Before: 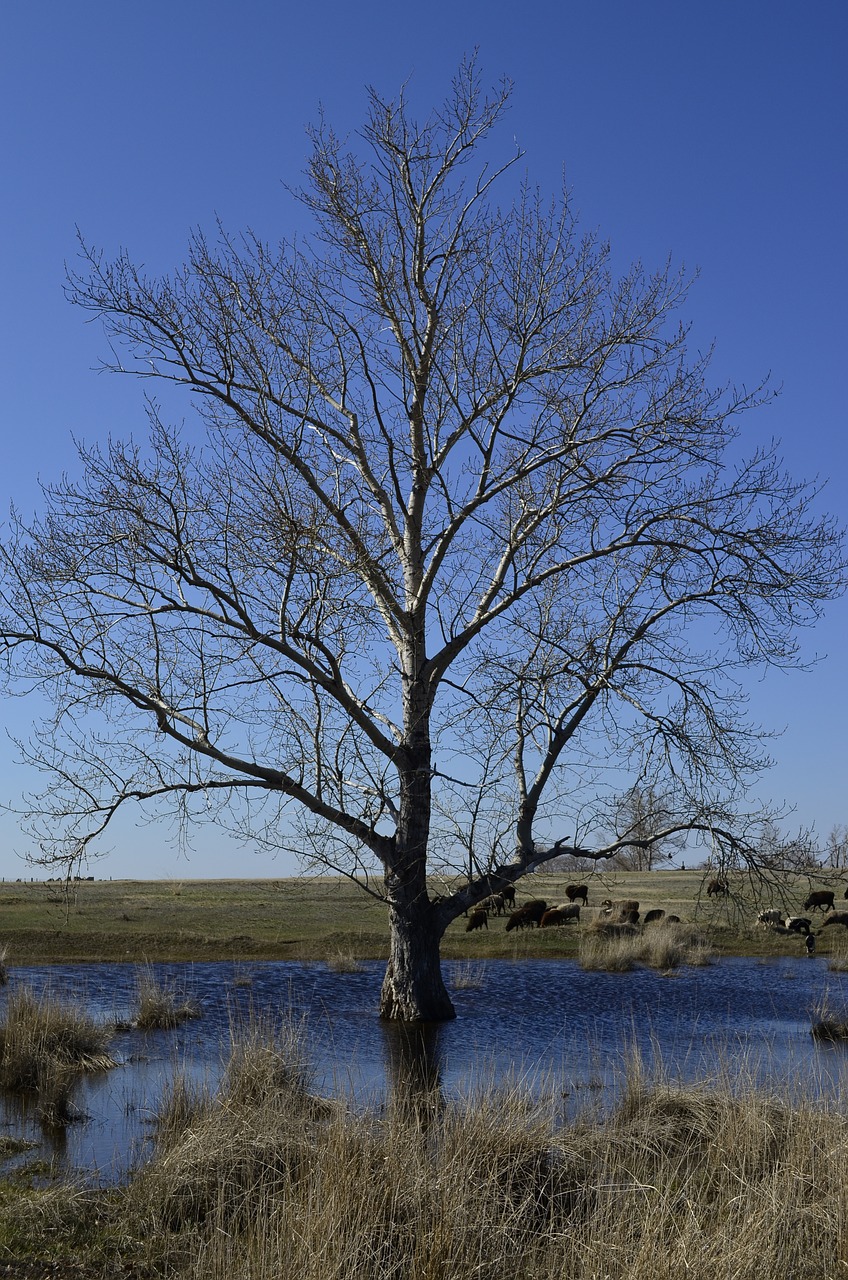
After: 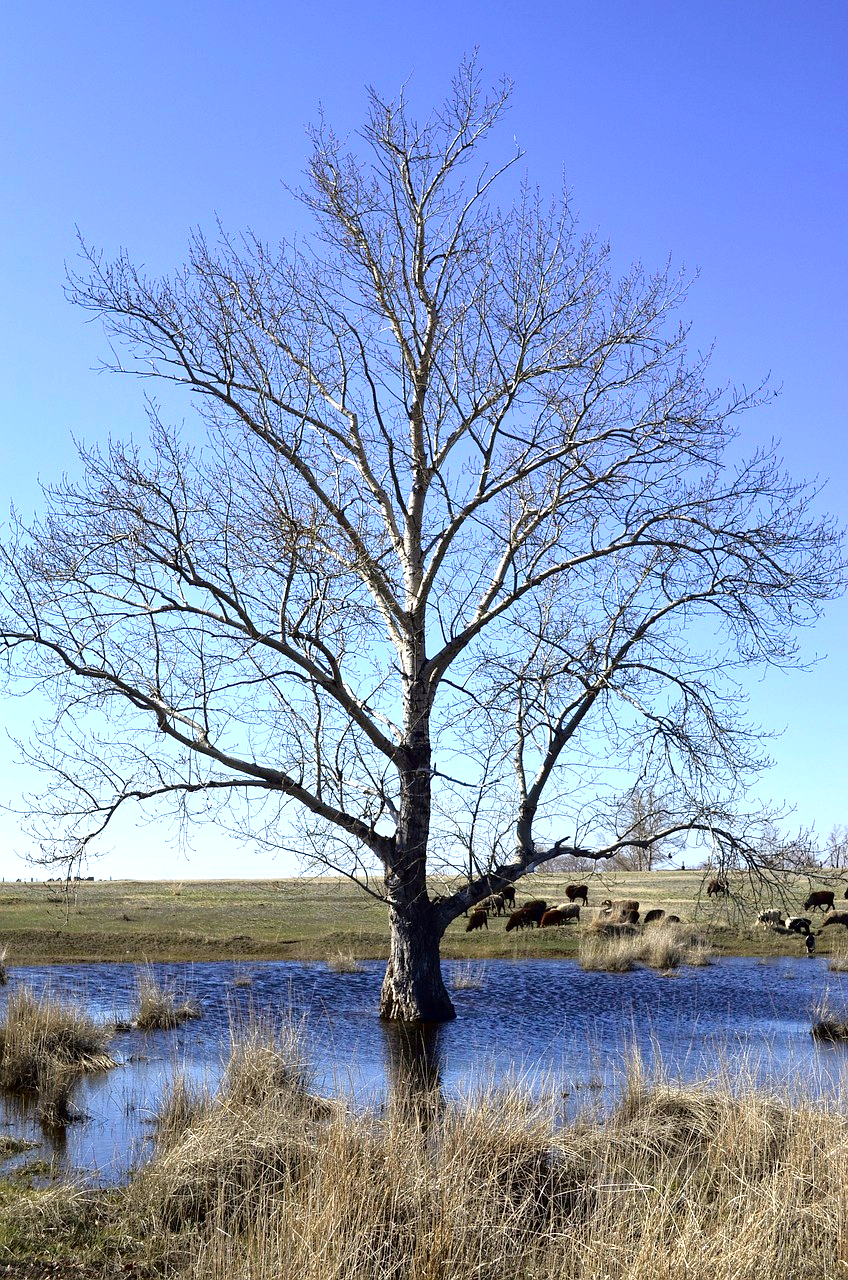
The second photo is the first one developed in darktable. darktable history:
local contrast: highlights 100%, shadows 100%, detail 120%, midtone range 0.2
tone curve: curves: ch0 [(0, 0) (0.126, 0.061) (0.362, 0.382) (0.498, 0.498) (0.706, 0.712) (1, 1)]; ch1 [(0, 0) (0.5, 0.505) (0.55, 0.578) (1, 1)]; ch2 [(0, 0) (0.44, 0.424) (0.489, 0.483) (0.537, 0.538) (1, 1)], color space Lab, independent channels, preserve colors none
exposure: black level correction 0, exposure 1.45 EV, compensate exposure bias true, compensate highlight preservation false
